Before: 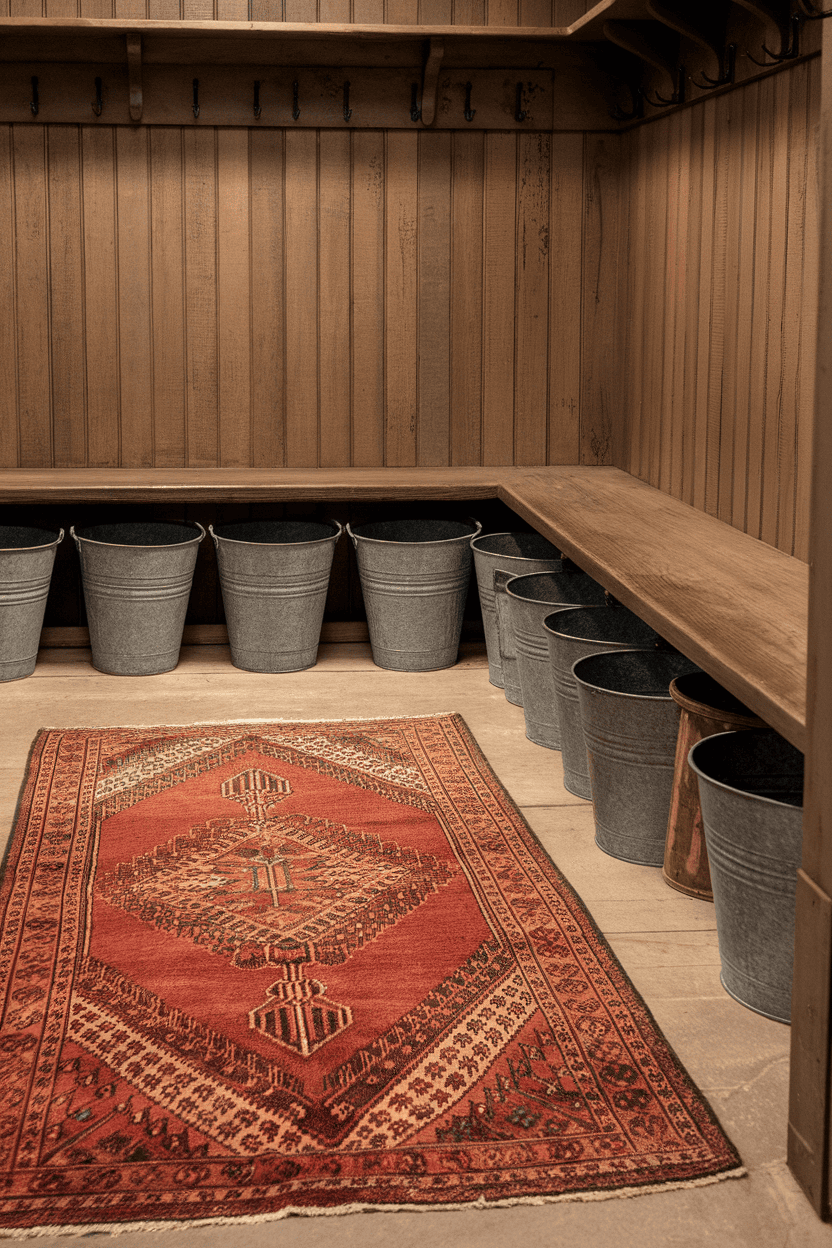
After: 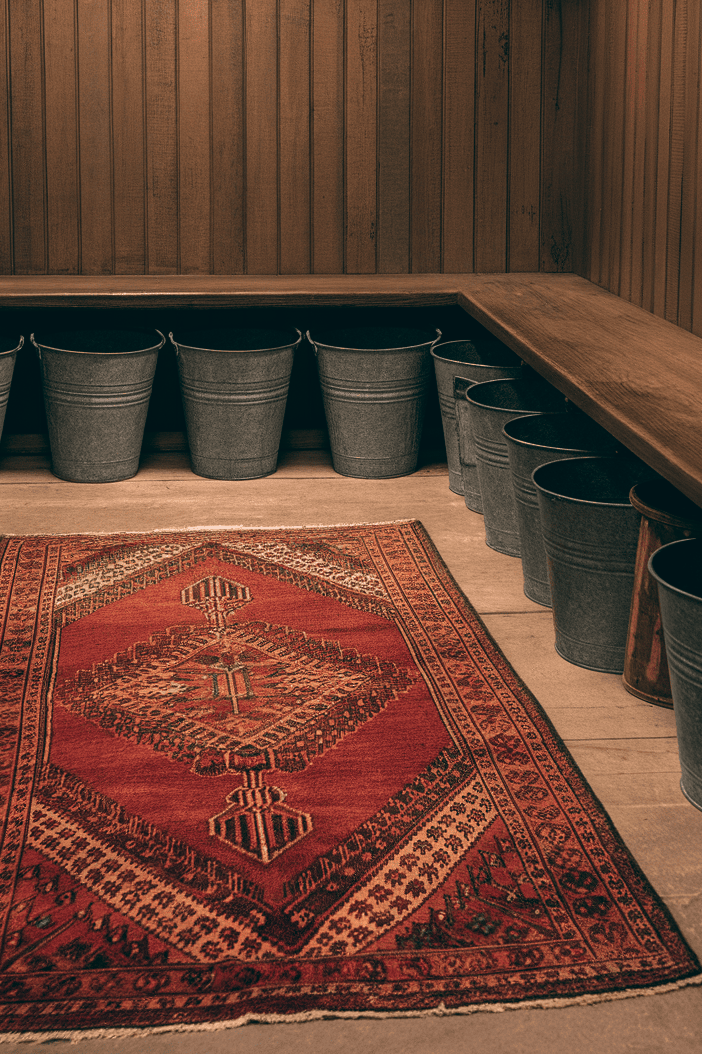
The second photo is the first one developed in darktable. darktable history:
crop and rotate: left 4.842%, top 15.51%, right 10.668%
color balance: lift [1.016, 0.983, 1, 1.017], gamma [0.78, 1.018, 1.043, 0.957], gain [0.786, 1.063, 0.937, 1.017], input saturation 118.26%, contrast 13.43%, contrast fulcrum 21.62%, output saturation 82.76%
